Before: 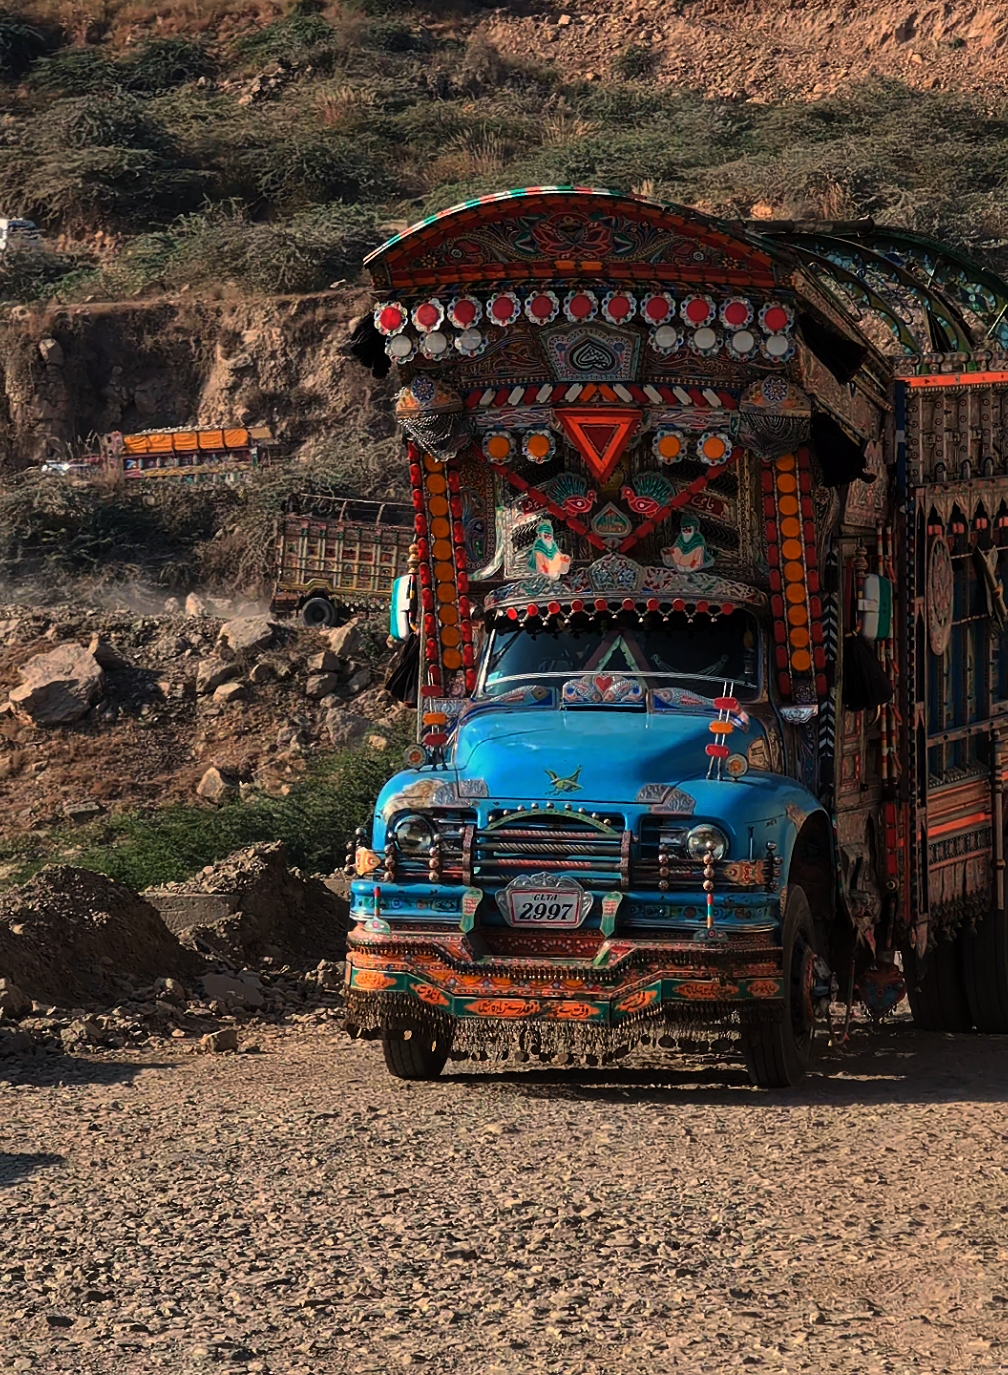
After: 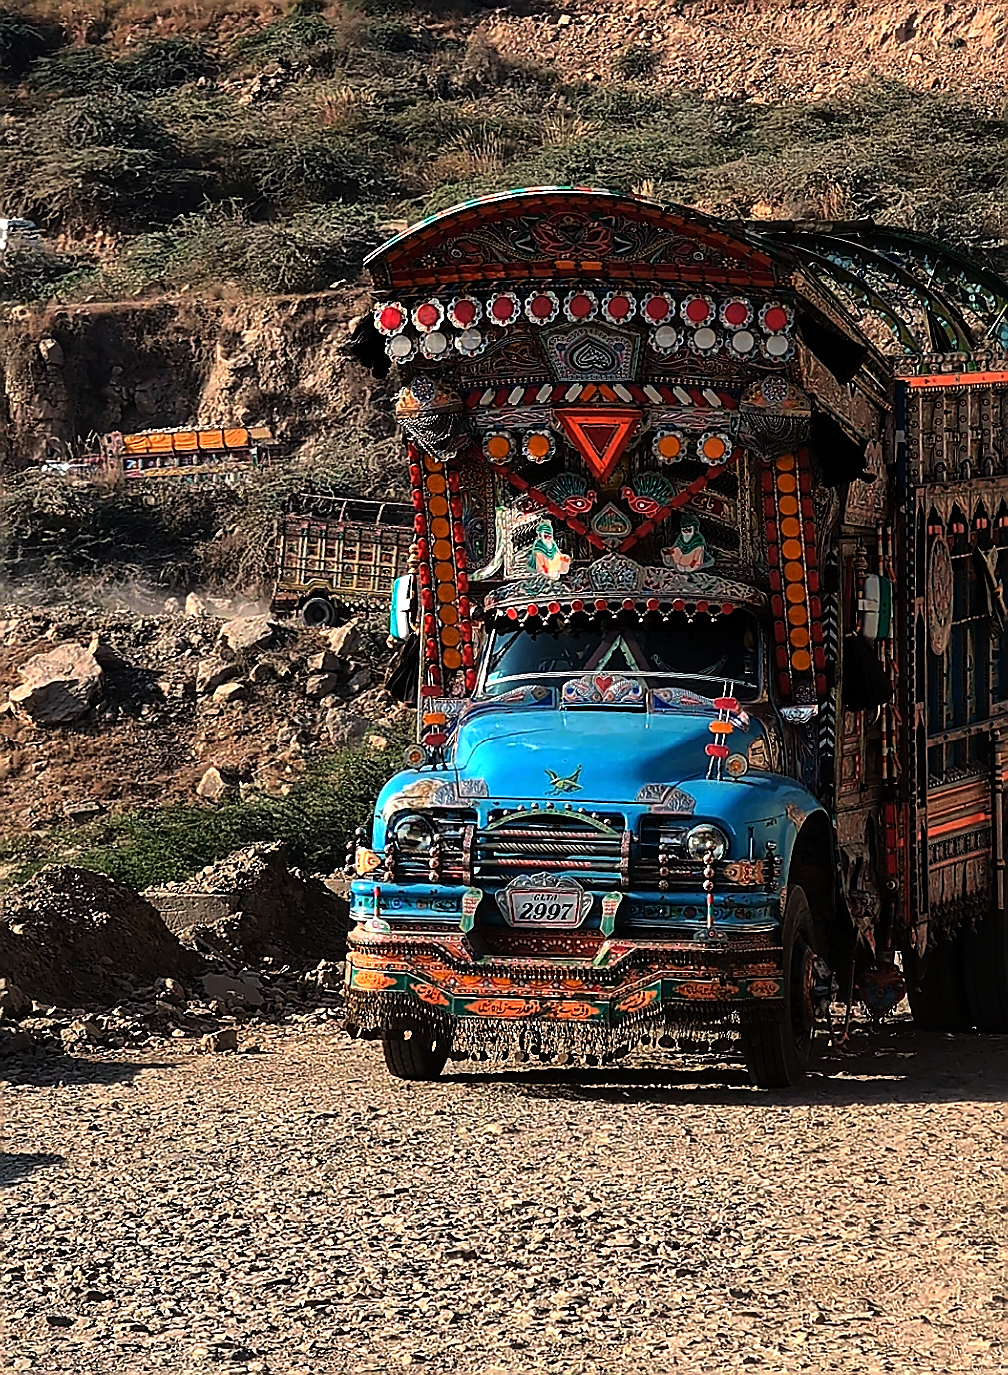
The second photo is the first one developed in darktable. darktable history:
tone equalizer: -8 EV -0.718 EV, -7 EV -0.709 EV, -6 EV -0.583 EV, -5 EV -0.382 EV, -3 EV 0.386 EV, -2 EV 0.6 EV, -1 EV 0.693 EV, +0 EV 0.78 EV
sharpen: radius 1.359, amount 1.238, threshold 0.7
